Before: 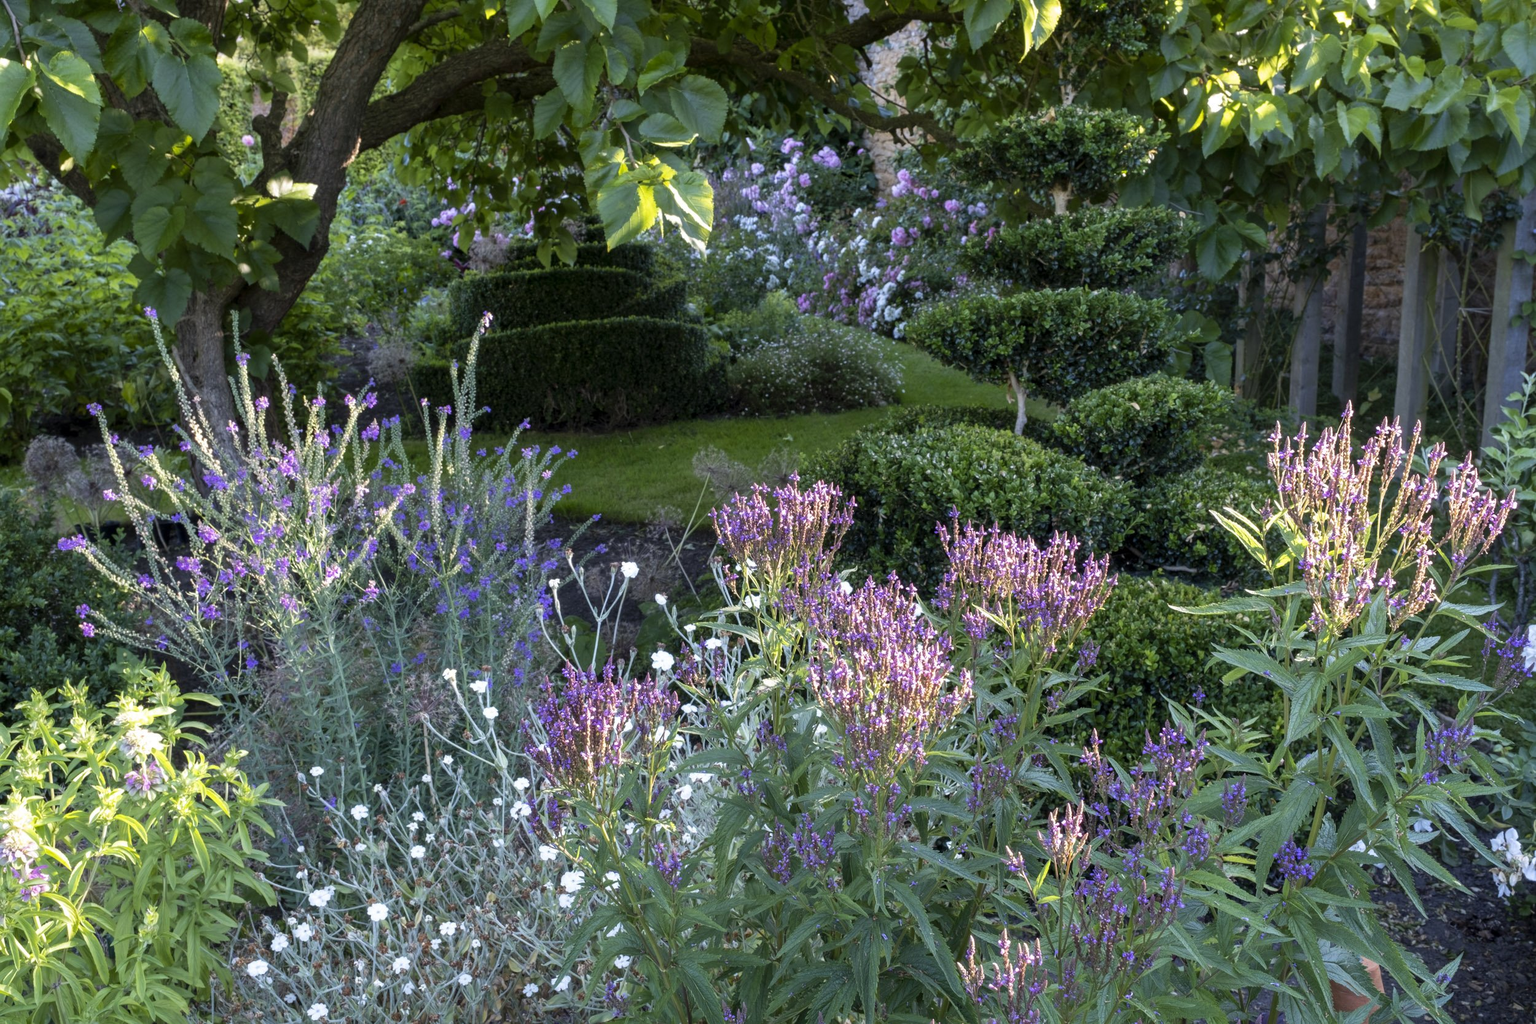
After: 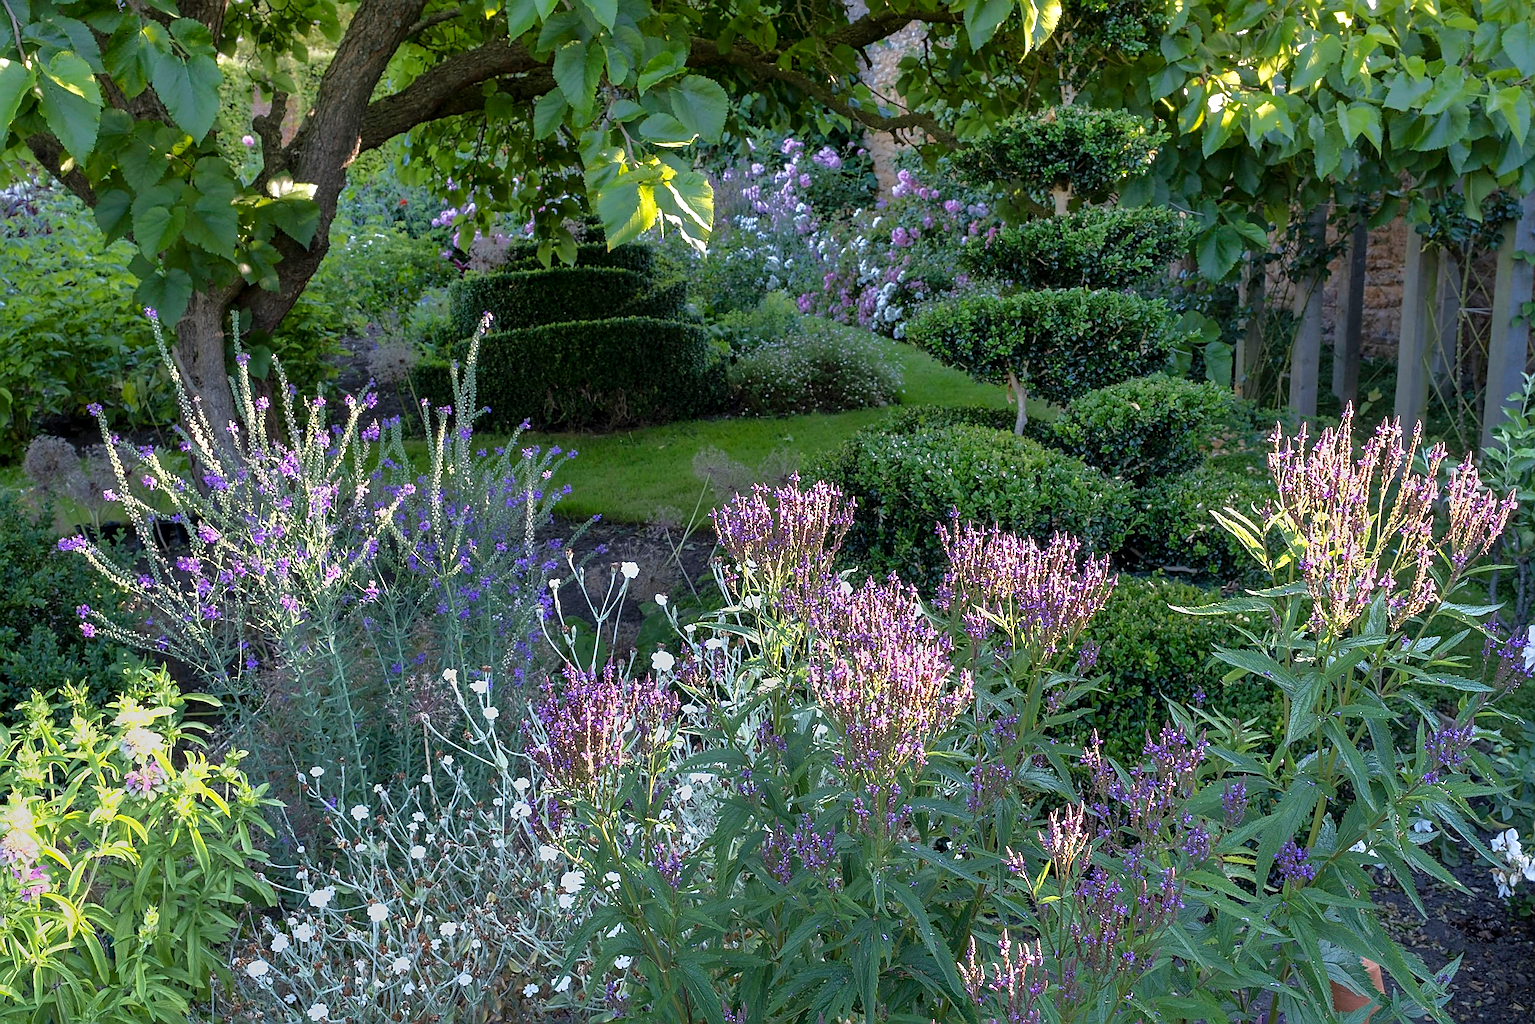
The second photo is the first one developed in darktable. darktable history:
sharpen: radius 1.4, amount 1.25, threshold 0.7
tone equalizer: -7 EV -0.63 EV, -6 EV 1 EV, -5 EV -0.45 EV, -4 EV 0.43 EV, -3 EV 0.41 EV, -2 EV 0.15 EV, -1 EV -0.15 EV, +0 EV -0.39 EV, smoothing diameter 25%, edges refinement/feathering 10, preserve details guided filter
